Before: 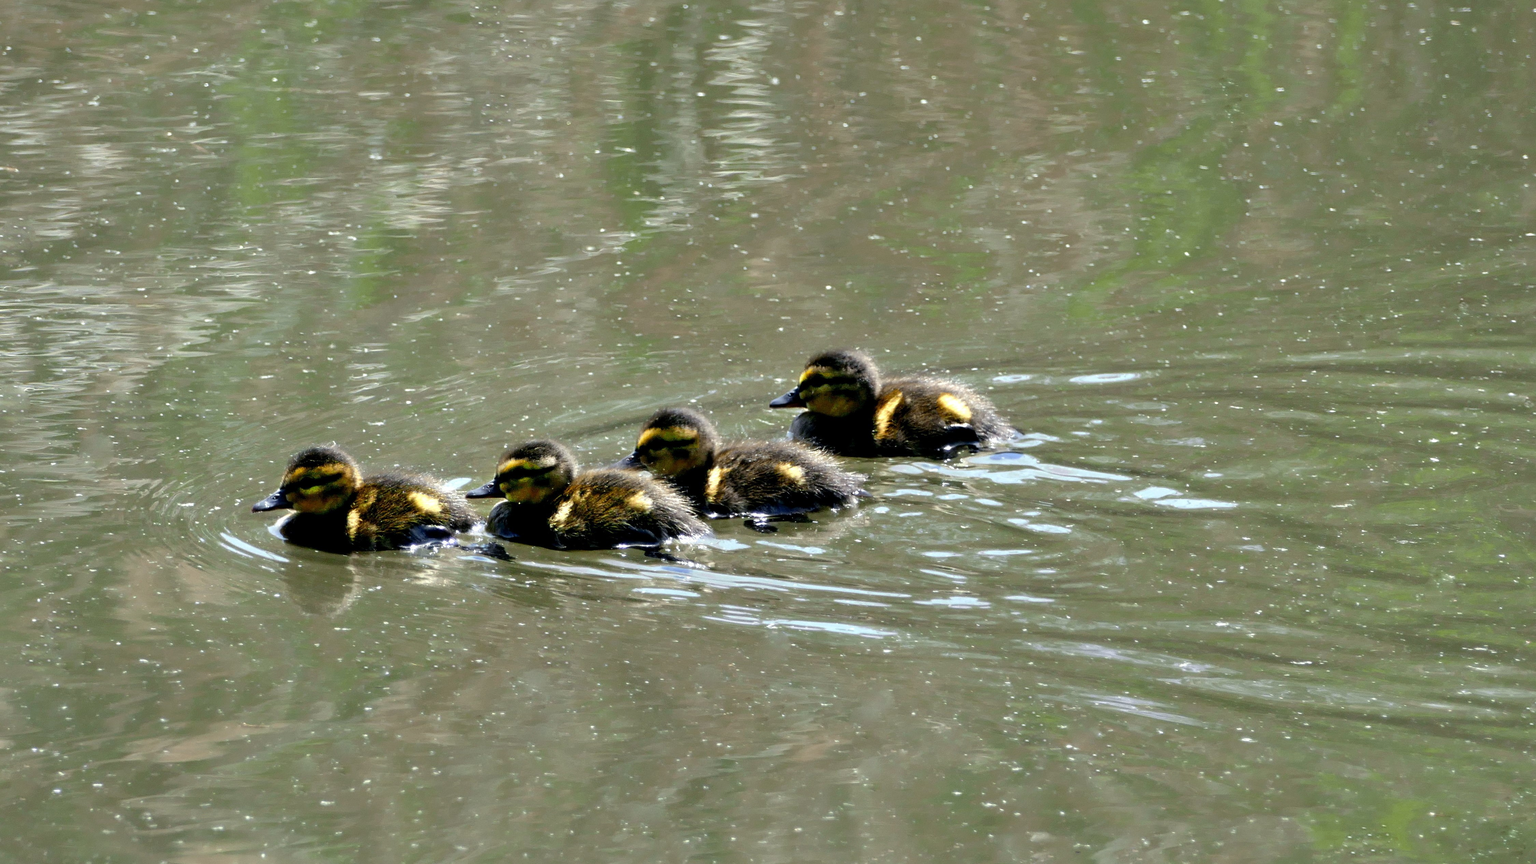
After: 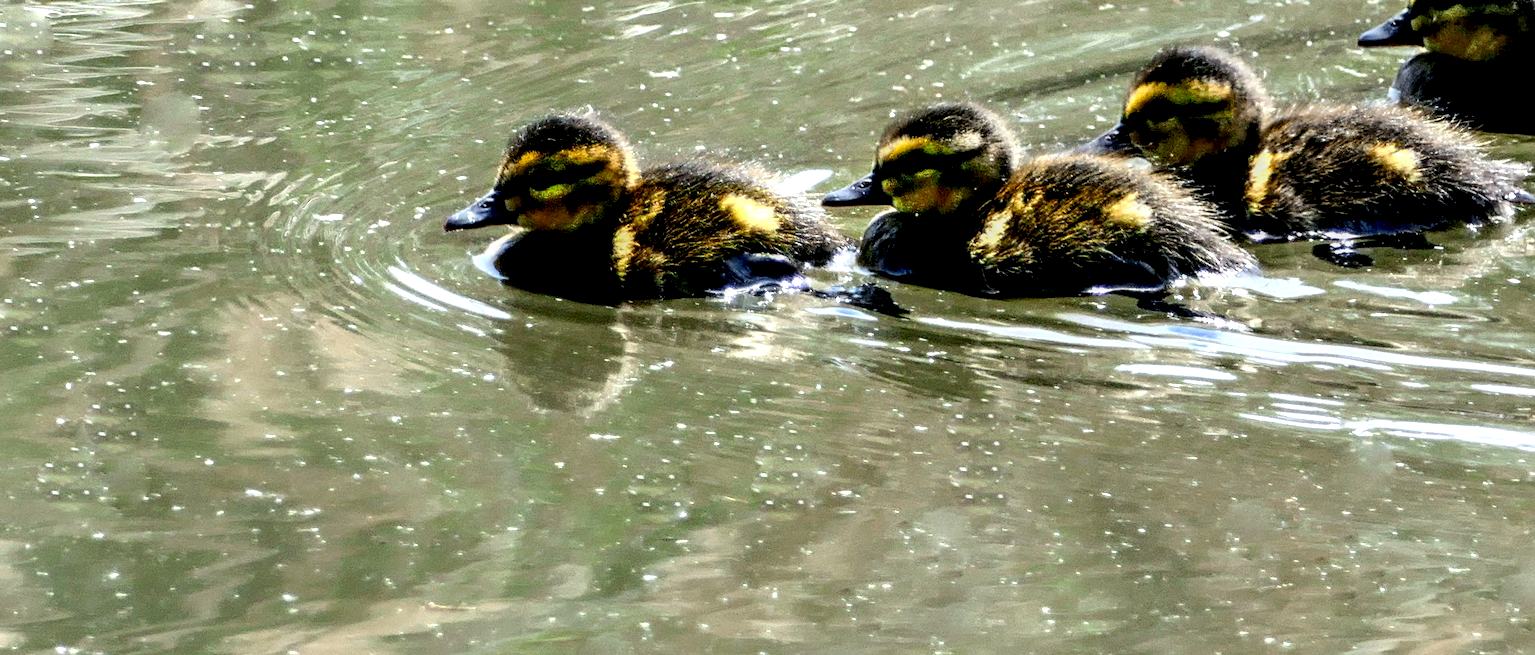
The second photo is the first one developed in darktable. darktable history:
crop: top 44.196%, right 43.329%, bottom 12.766%
contrast brightness saturation: contrast 0.202, brightness 0.161, saturation 0.225
local contrast: highlights 16%, detail 186%
